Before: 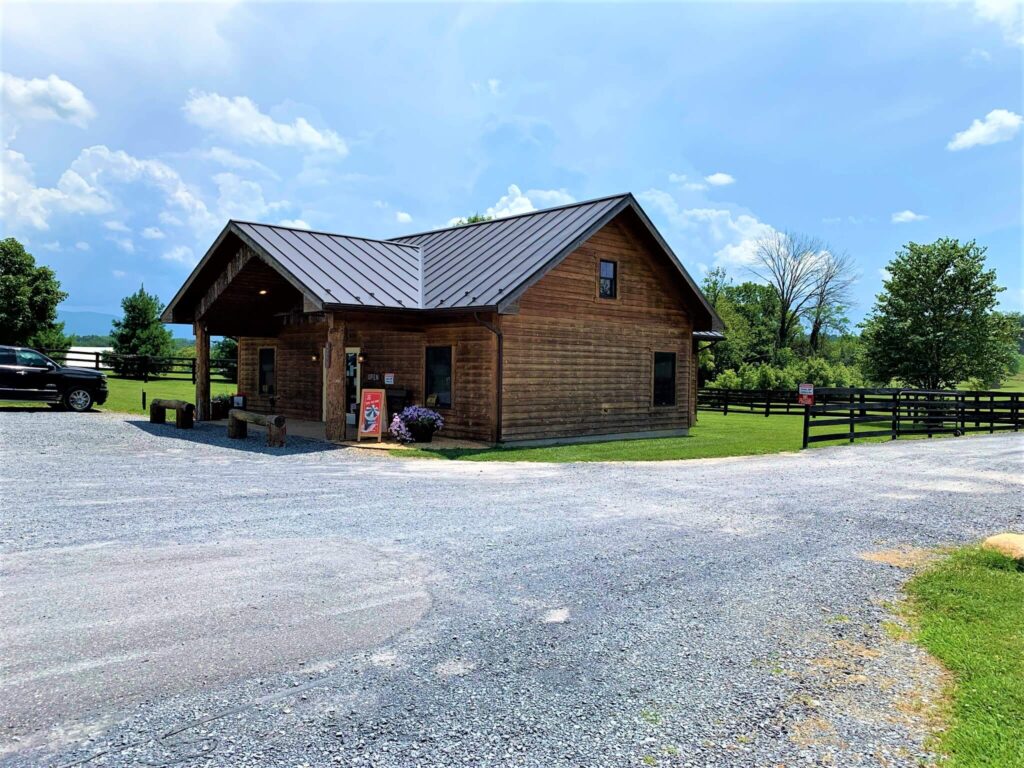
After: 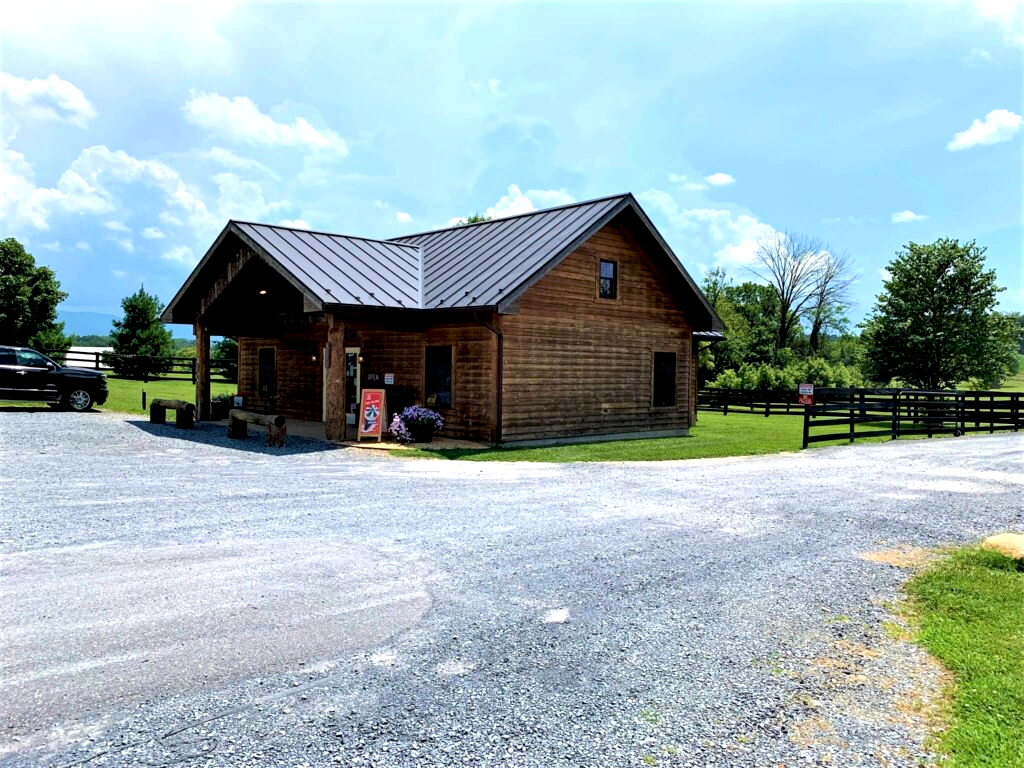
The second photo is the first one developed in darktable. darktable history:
tone equalizer: -8 EV -0.417 EV, -7 EV -0.389 EV, -6 EV -0.333 EV, -5 EV -0.222 EV, -3 EV 0.222 EV, -2 EV 0.333 EV, -1 EV 0.389 EV, +0 EV 0.417 EV, edges refinement/feathering 500, mask exposure compensation -1.57 EV, preserve details no
exposure: black level correction 0.009, compensate highlight preservation false
